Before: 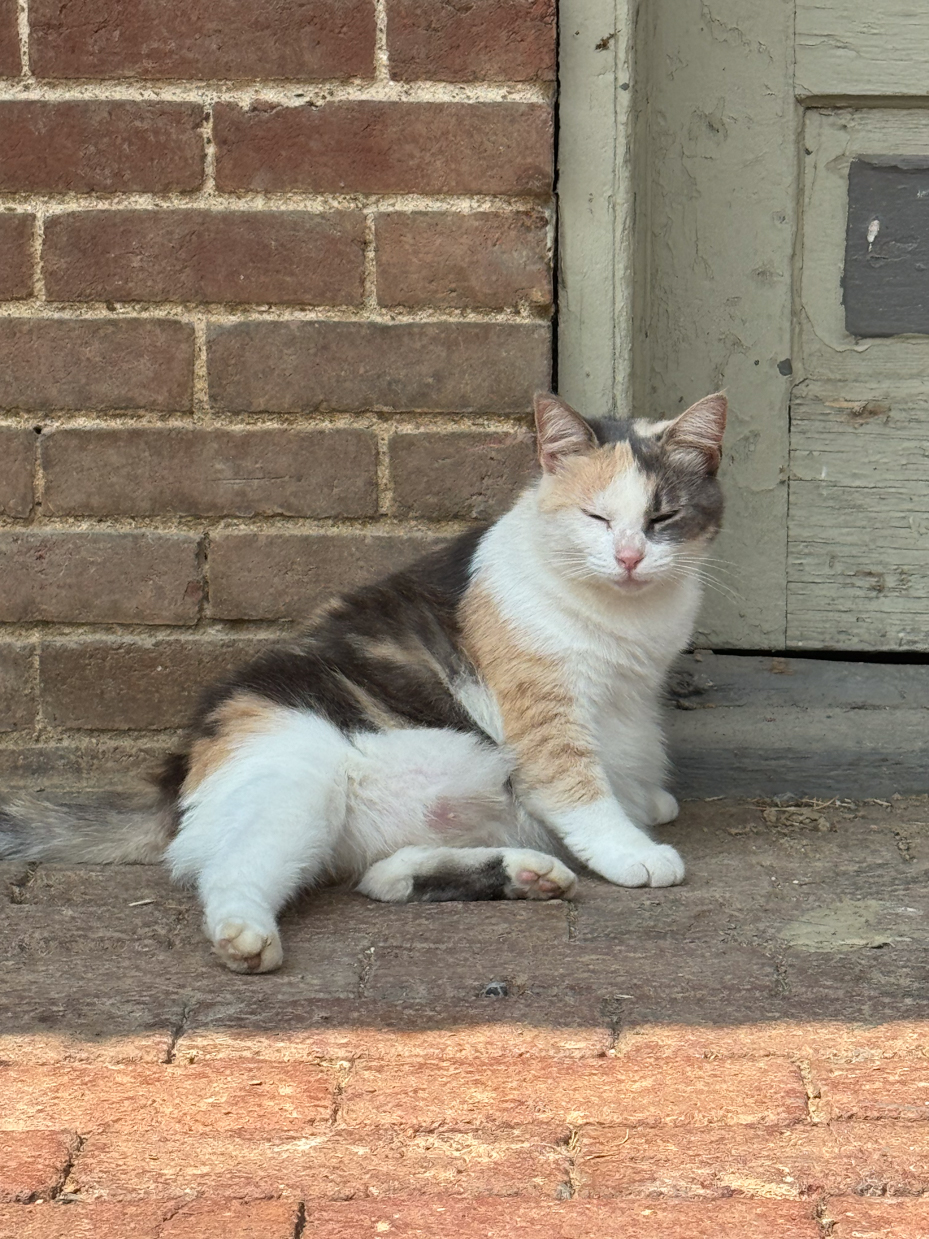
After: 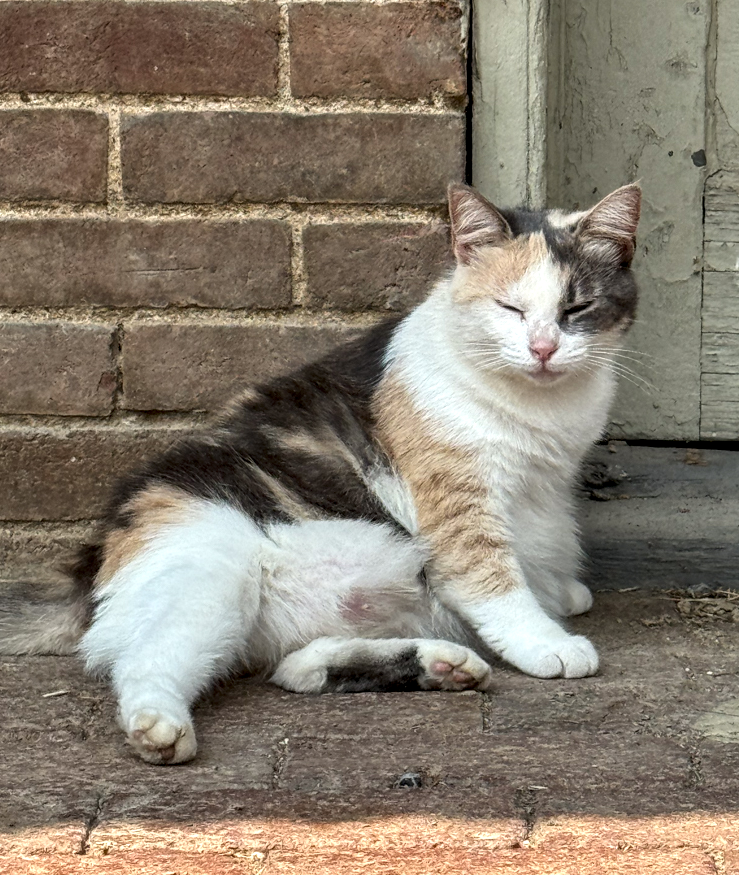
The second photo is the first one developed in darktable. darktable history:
shadows and highlights: shadows 29.36, highlights -29.58, low approximation 0.01, soften with gaussian
local contrast: detail 160%
crop: left 9.34%, top 16.917%, right 11.051%, bottom 12.398%
